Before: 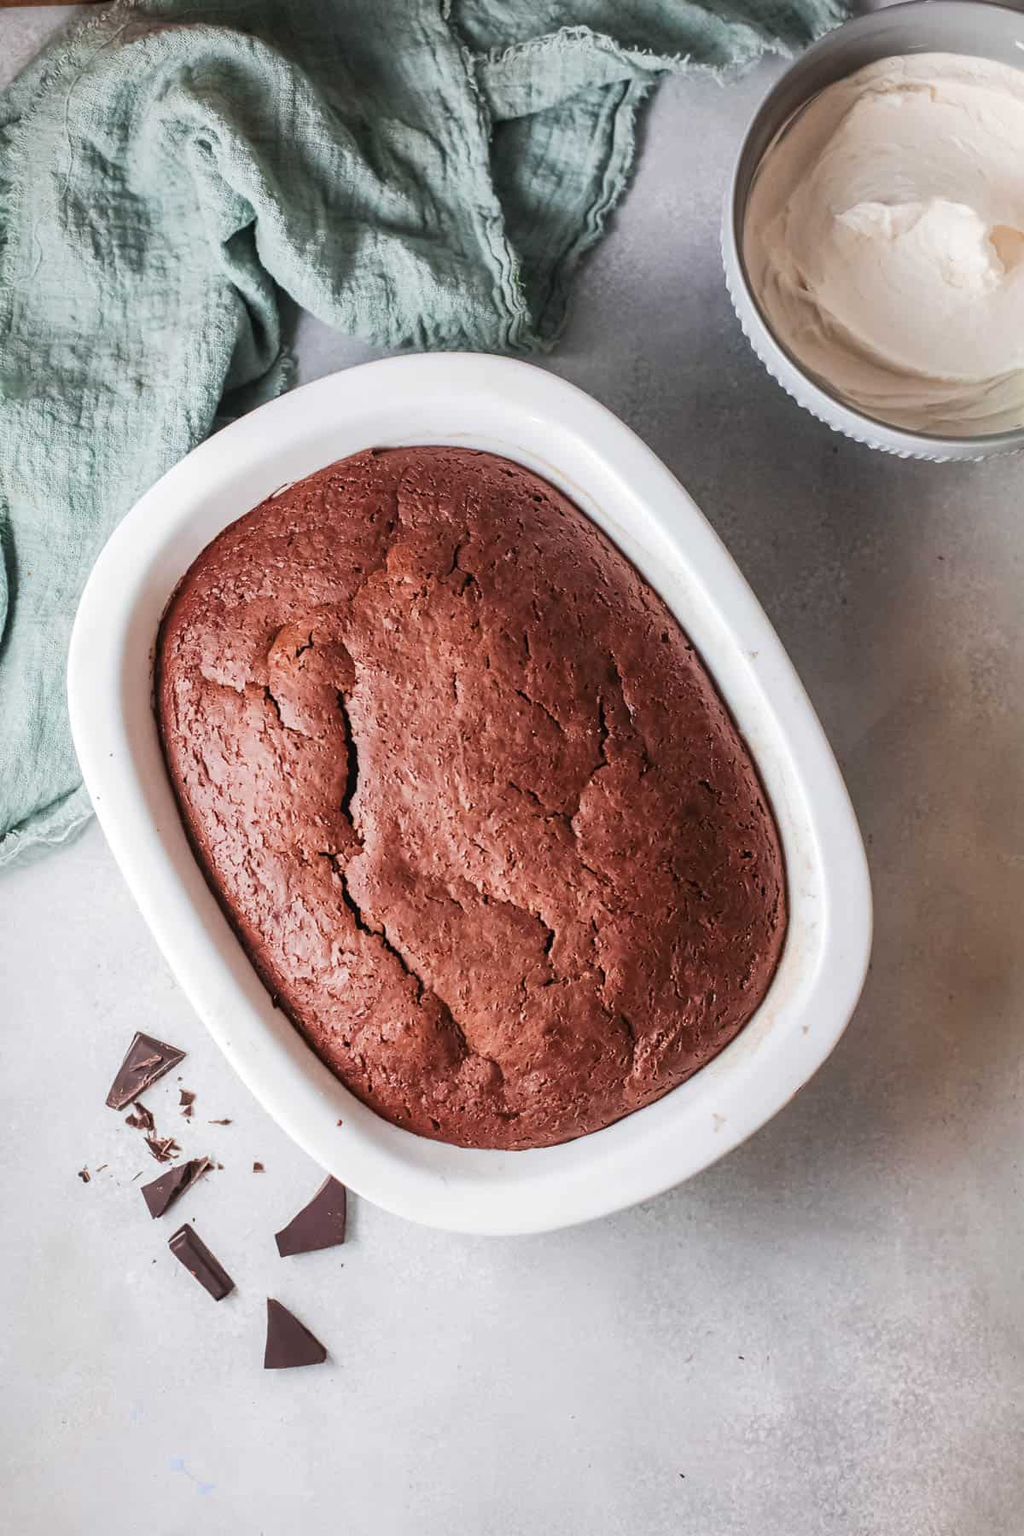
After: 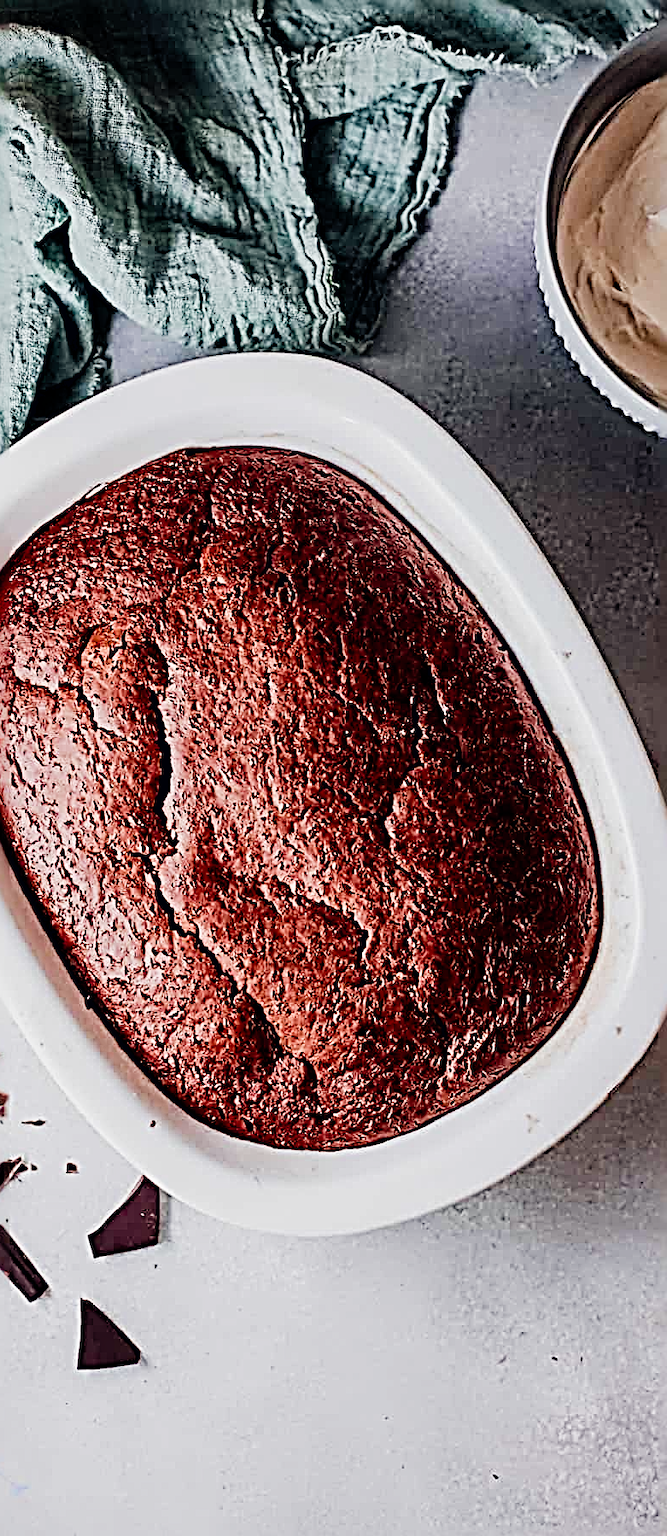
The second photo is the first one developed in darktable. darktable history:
color balance rgb: global offset › chroma 0.1%, global offset › hue 254.32°, perceptual saturation grading › global saturation 20%, perceptual saturation grading › highlights -24.803%, perceptual saturation grading › shadows 25.581%, global vibrance -8.537%, contrast -12.868%, saturation formula JzAzBz (2021)
sharpen: radius 4.037, amount 1.993
crop and rotate: left 18.295%, right 16.478%
tone curve: curves: ch0 [(0, 0) (0.003, 0.001) (0.011, 0.005) (0.025, 0.011) (0.044, 0.02) (0.069, 0.031) (0.1, 0.045) (0.136, 0.077) (0.177, 0.124) (0.224, 0.181) (0.277, 0.245) (0.335, 0.316) (0.399, 0.393) (0.468, 0.477) (0.543, 0.568) (0.623, 0.666) (0.709, 0.771) (0.801, 0.871) (0.898, 0.965) (1, 1)], preserve colors none
haze removal: compatibility mode true, adaptive false
filmic rgb: black relative exposure -5.03 EV, white relative exposure 4 EV, hardness 2.9, contrast 1.184, highlights saturation mix -29.7%
